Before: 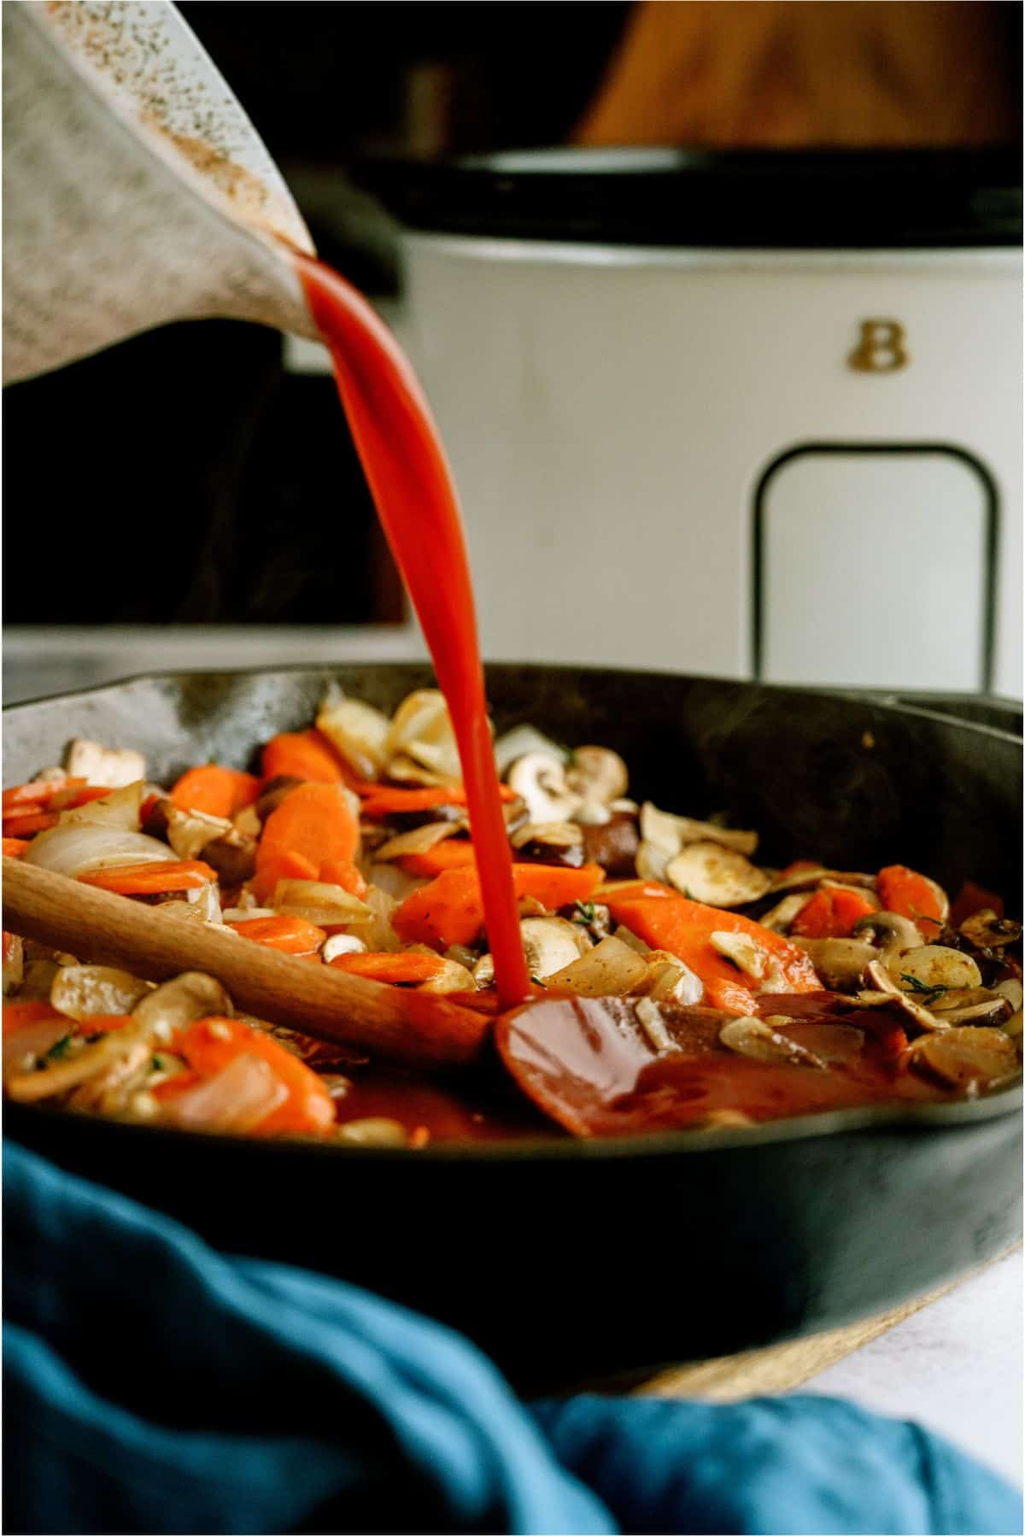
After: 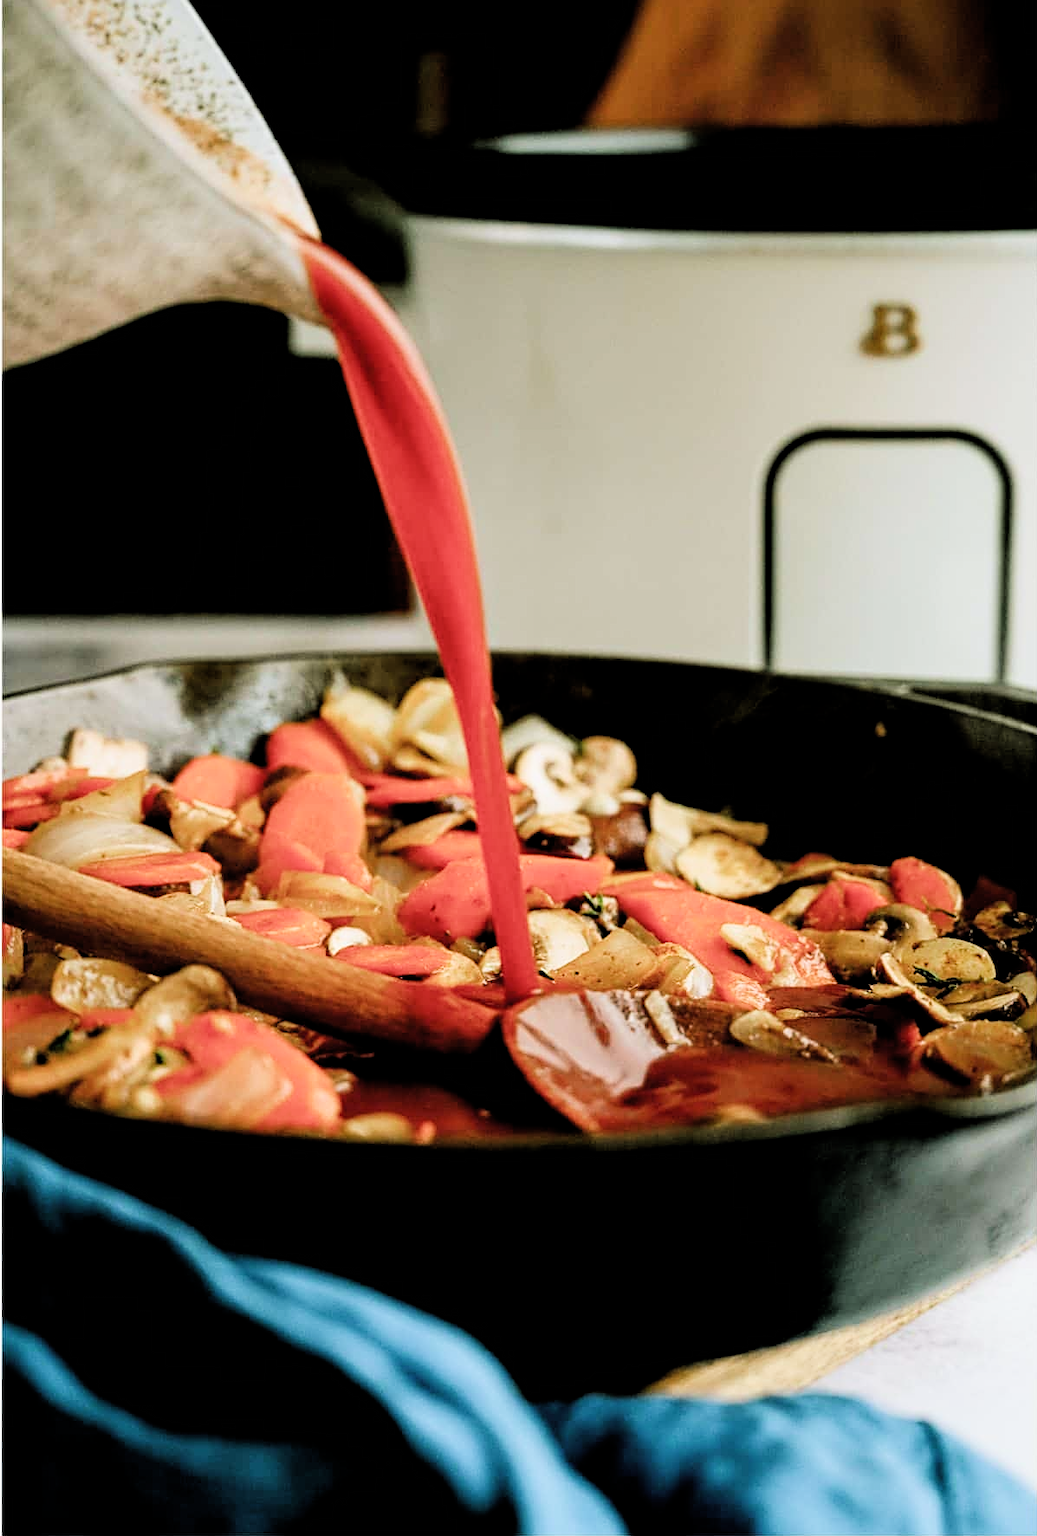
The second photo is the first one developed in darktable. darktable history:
crop: top 1.376%, right 0.094%
exposure: exposure 0.447 EV, compensate exposure bias true, compensate highlight preservation false
sharpen: on, module defaults
filmic rgb: black relative exposure -7.5 EV, white relative exposure 5 EV, hardness 3.34, contrast 1.301, color science v4 (2020), contrast in shadows soft, contrast in highlights soft
